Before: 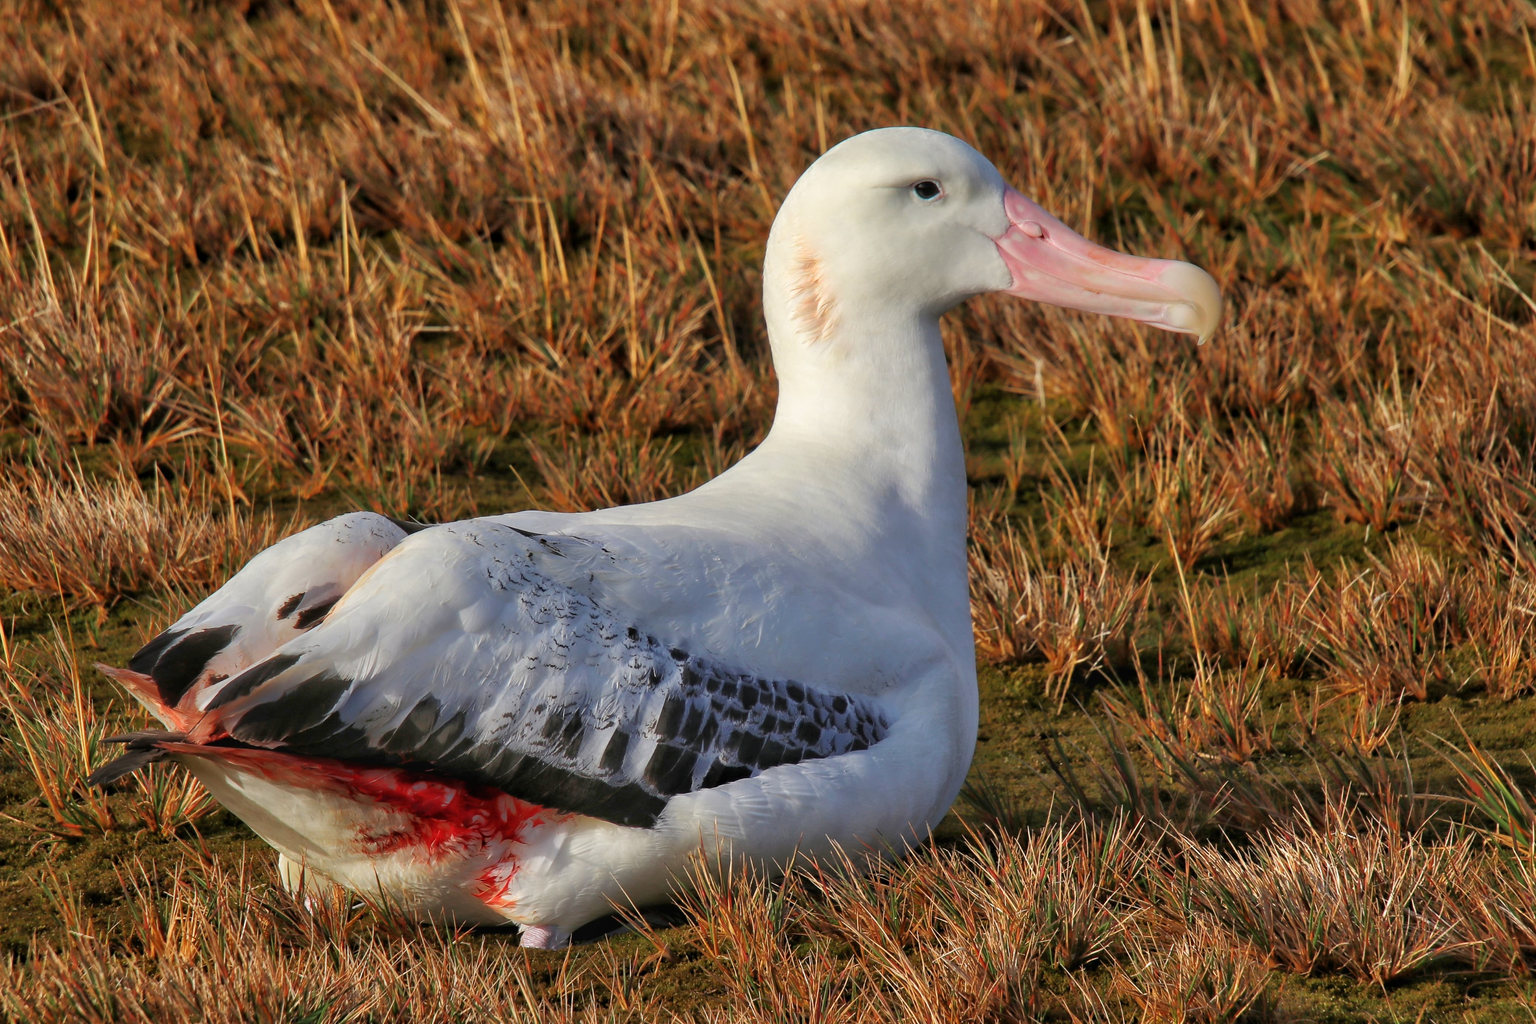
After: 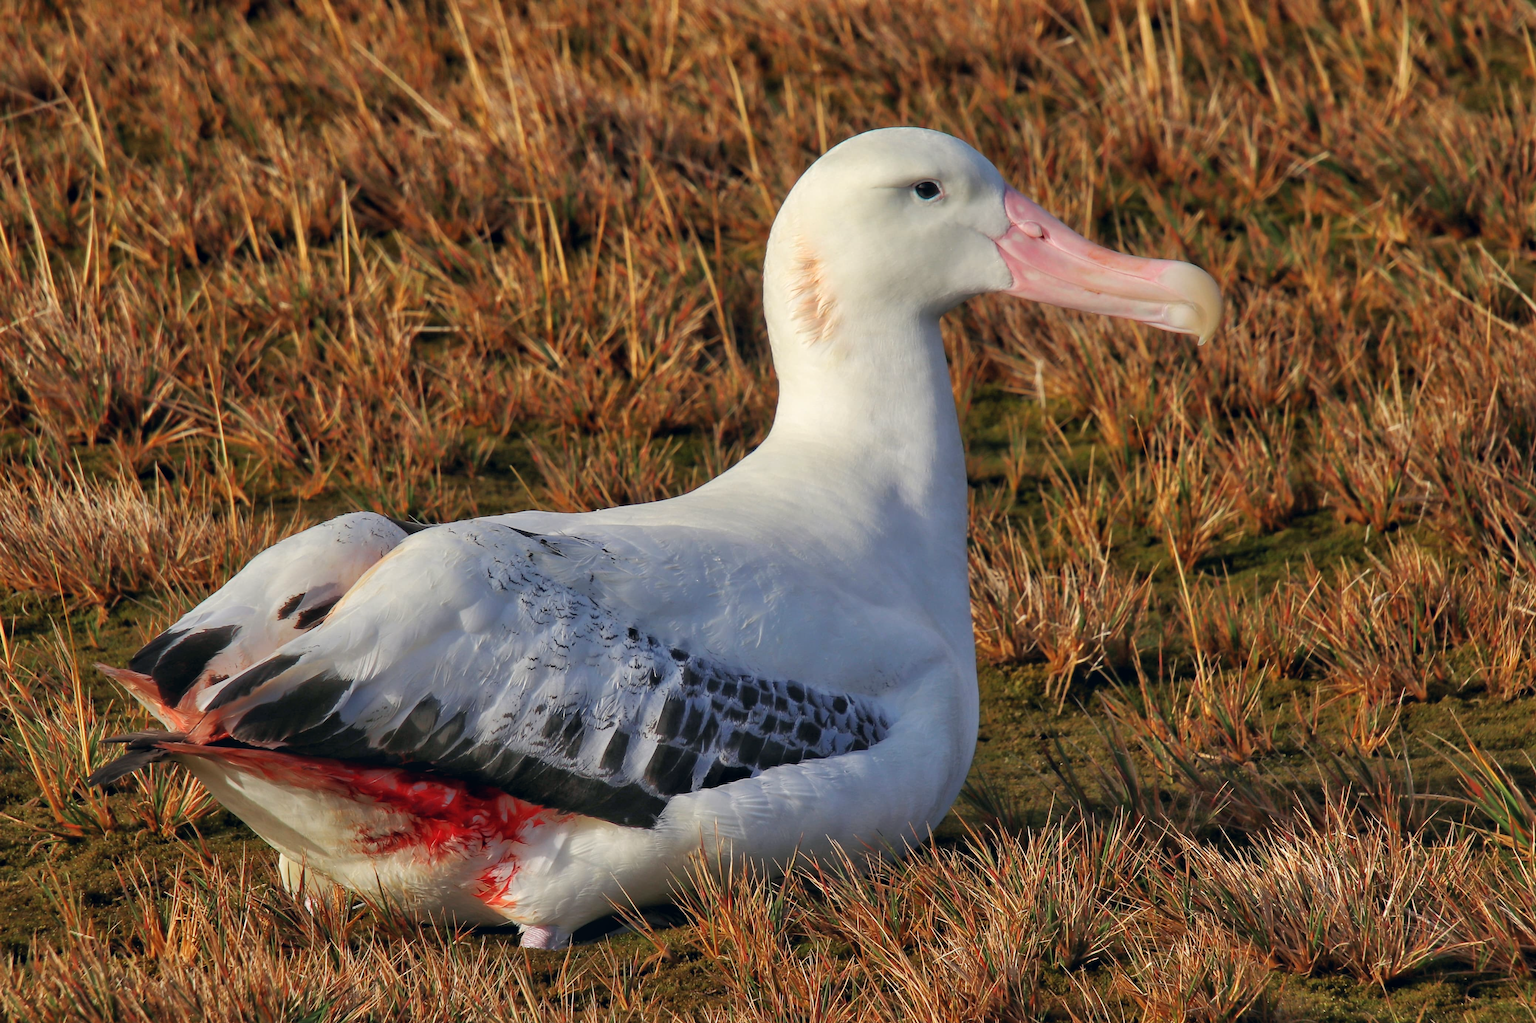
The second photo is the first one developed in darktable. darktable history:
color correction: highlights a* 0.252, highlights b* 2.67, shadows a* -0.879, shadows b* -4.77
